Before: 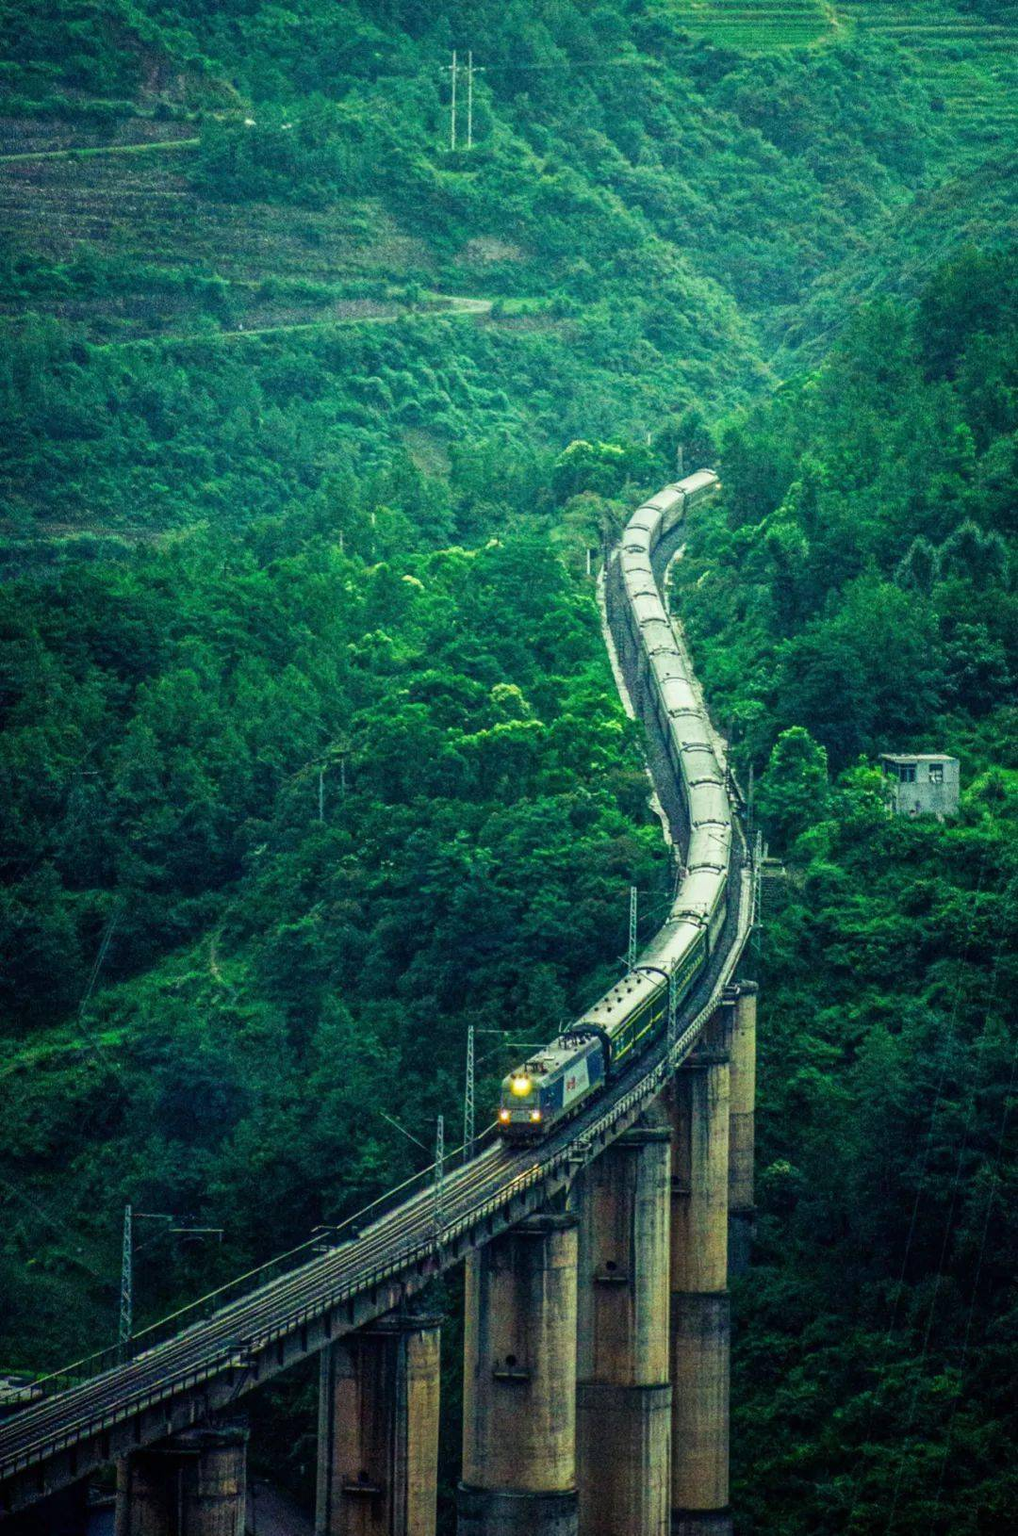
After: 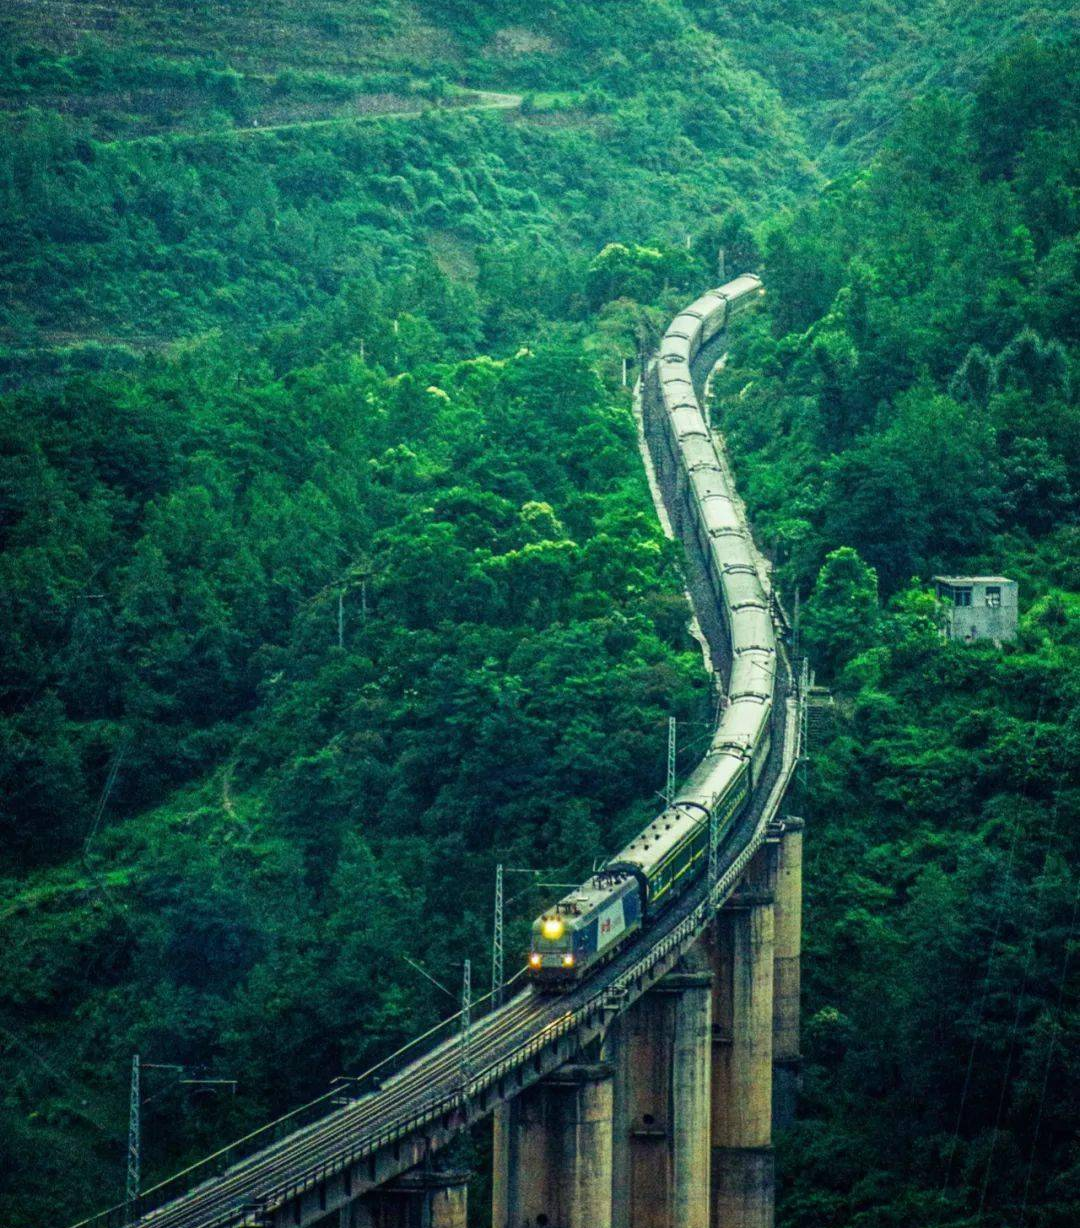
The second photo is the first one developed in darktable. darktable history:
crop: top 13.798%, bottom 10.853%
